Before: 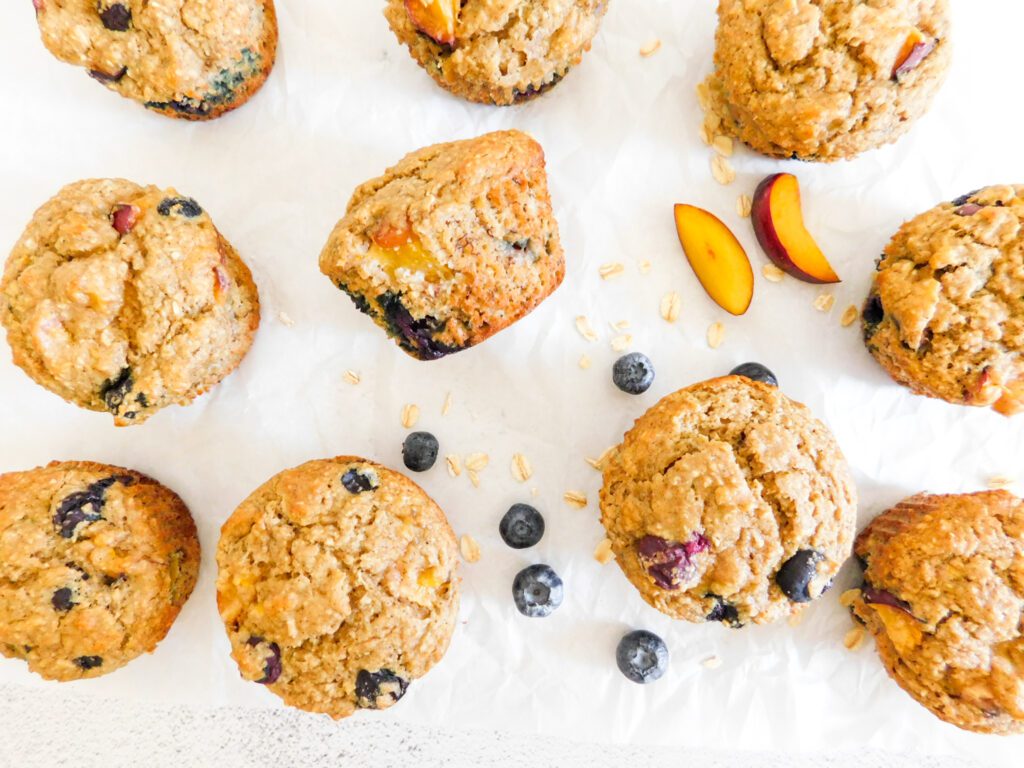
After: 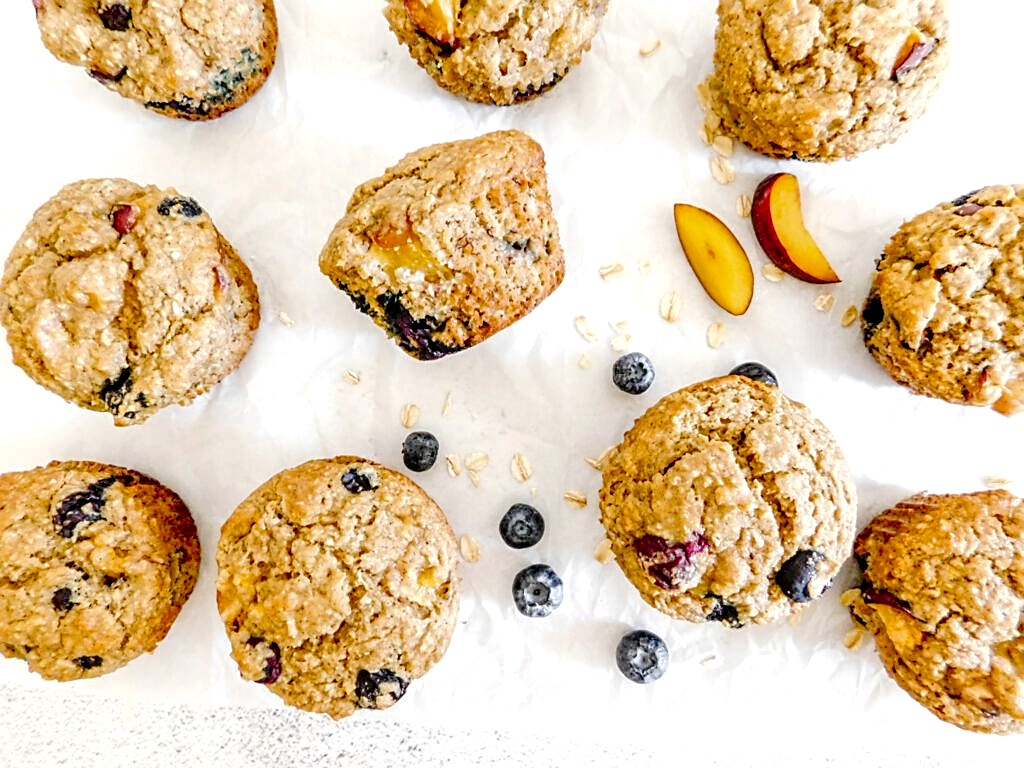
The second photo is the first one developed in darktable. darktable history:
local contrast: highlights 79%, shadows 56%, detail 175%, midtone range 0.428
tone curve: curves: ch0 [(0, 0) (0.003, 0.041) (0.011, 0.042) (0.025, 0.041) (0.044, 0.043) (0.069, 0.048) (0.1, 0.059) (0.136, 0.079) (0.177, 0.107) (0.224, 0.152) (0.277, 0.235) (0.335, 0.331) (0.399, 0.427) (0.468, 0.512) (0.543, 0.595) (0.623, 0.668) (0.709, 0.736) (0.801, 0.813) (0.898, 0.891) (1, 1)], preserve colors none
sharpen: on, module defaults
